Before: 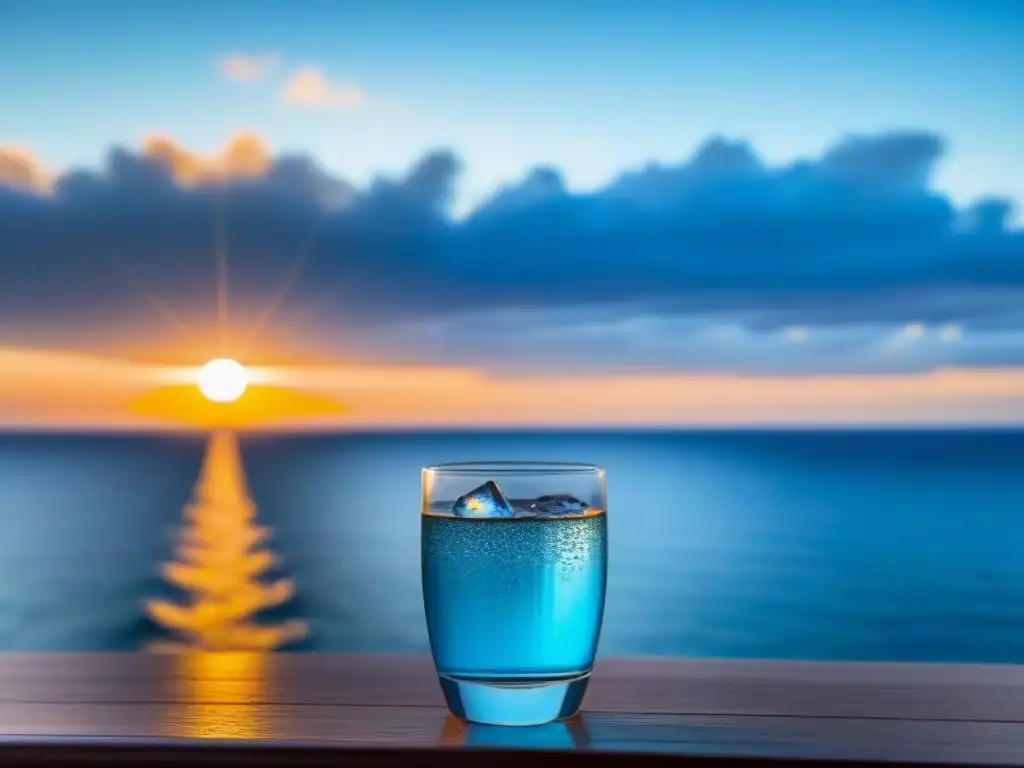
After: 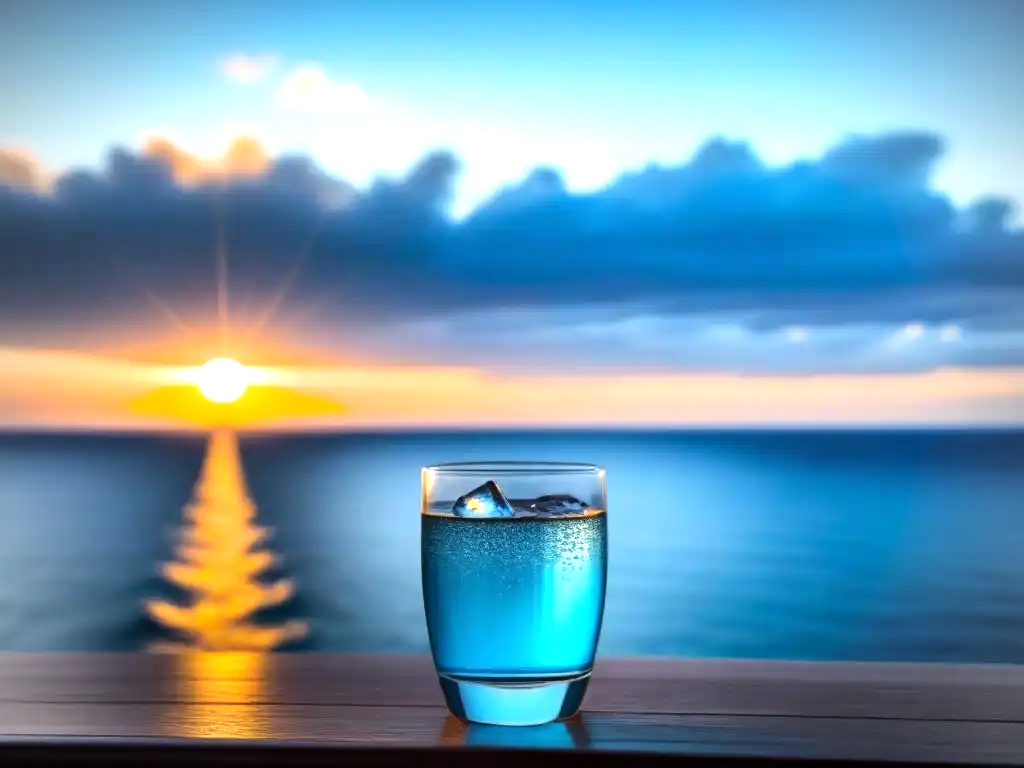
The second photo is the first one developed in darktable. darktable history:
vignetting: on, module defaults
tone equalizer: -8 EV -0.75 EV, -7 EV -0.7 EV, -6 EV -0.6 EV, -5 EV -0.4 EV, -3 EV 0.4 EV, -2 EV 0.6 EV, -1 EV 0.7 EV, +0 EV 0.75 EV, edges refinement/feathering 500, mask exposure compensation -1.57 EV, preserve details no
